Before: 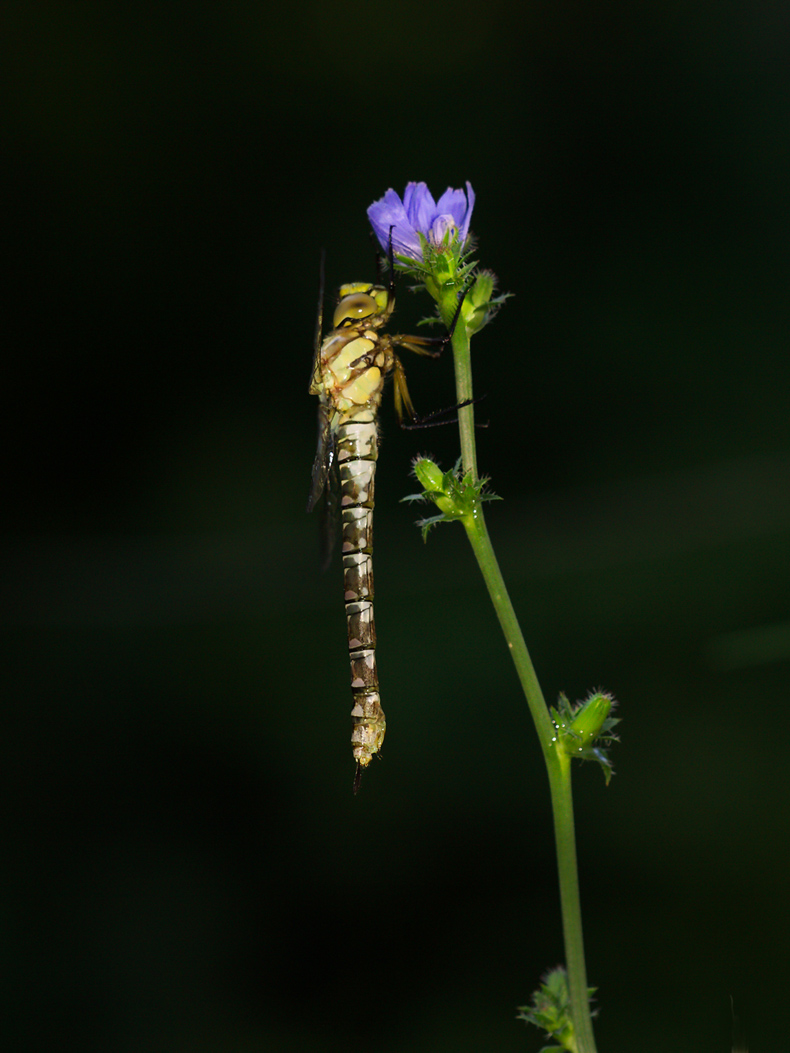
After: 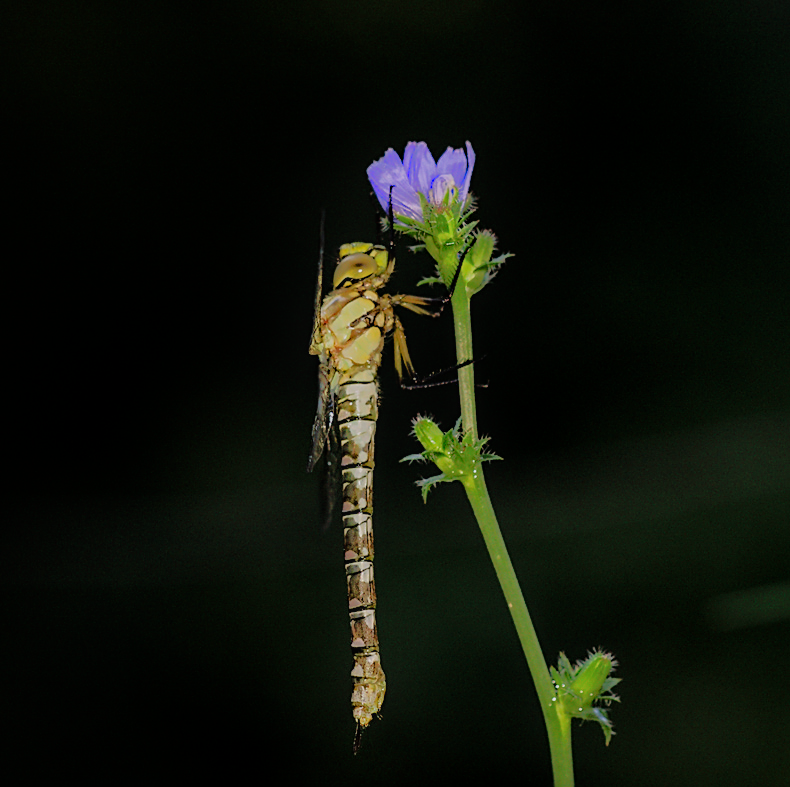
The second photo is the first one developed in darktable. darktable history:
crop: top 3.853%, bottom 21.382%
shadows and highlights: on, module defaults
local contrast: on, module defaults
filmic rgb: black relative exposure -7.65 EV, white relative exposure 4.56 EV, hardness 3.61
sharpen: on, module defaults
